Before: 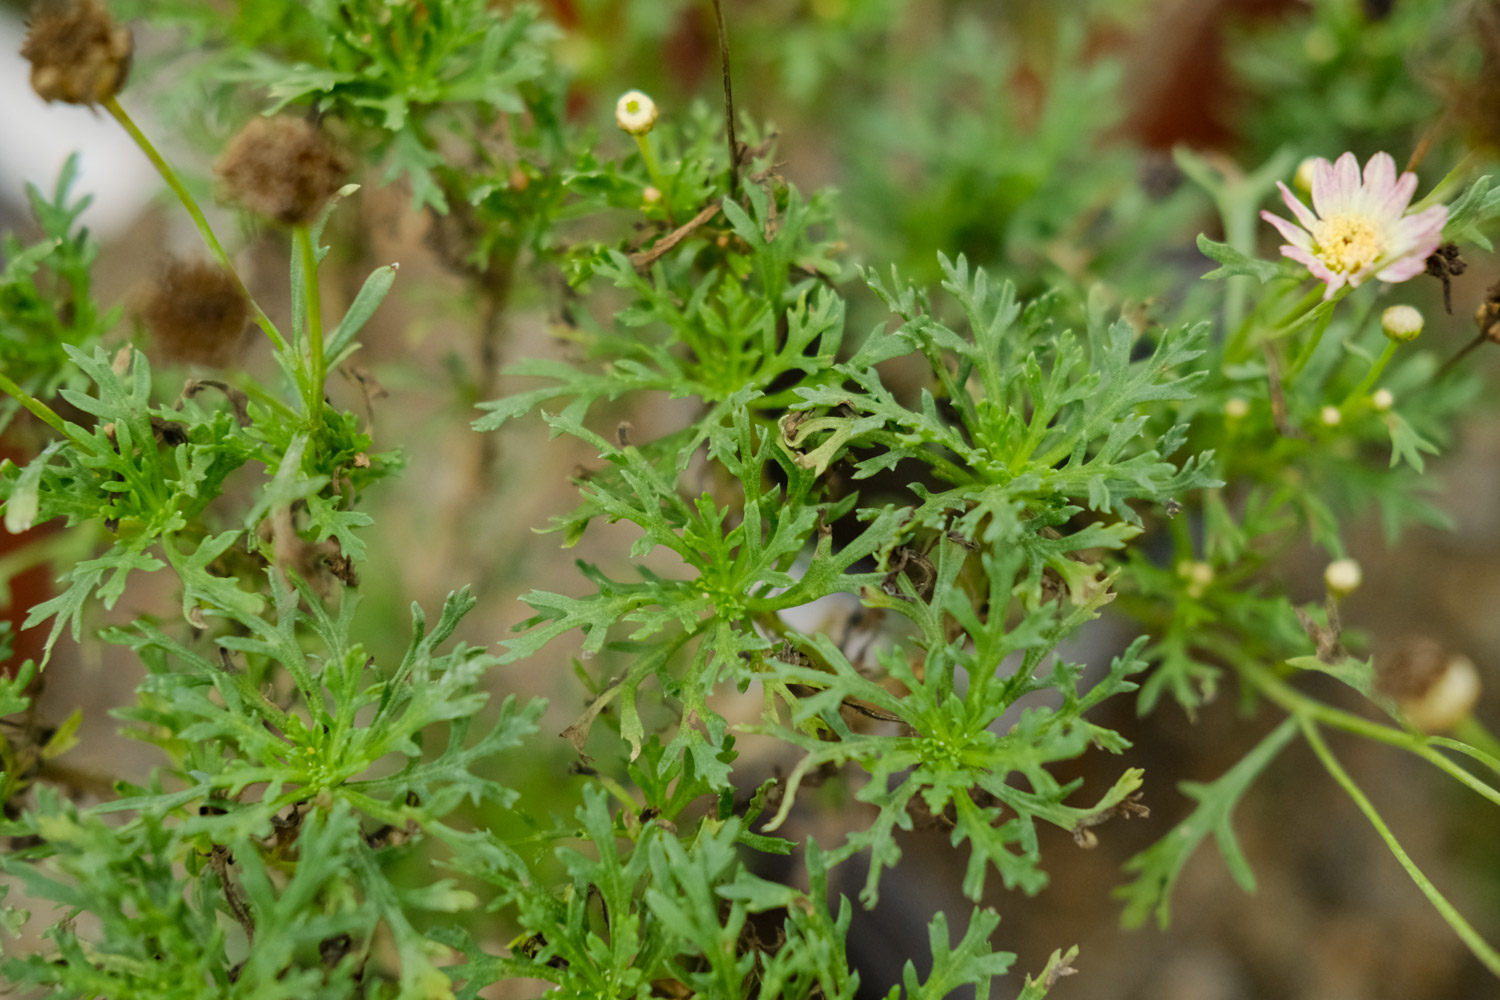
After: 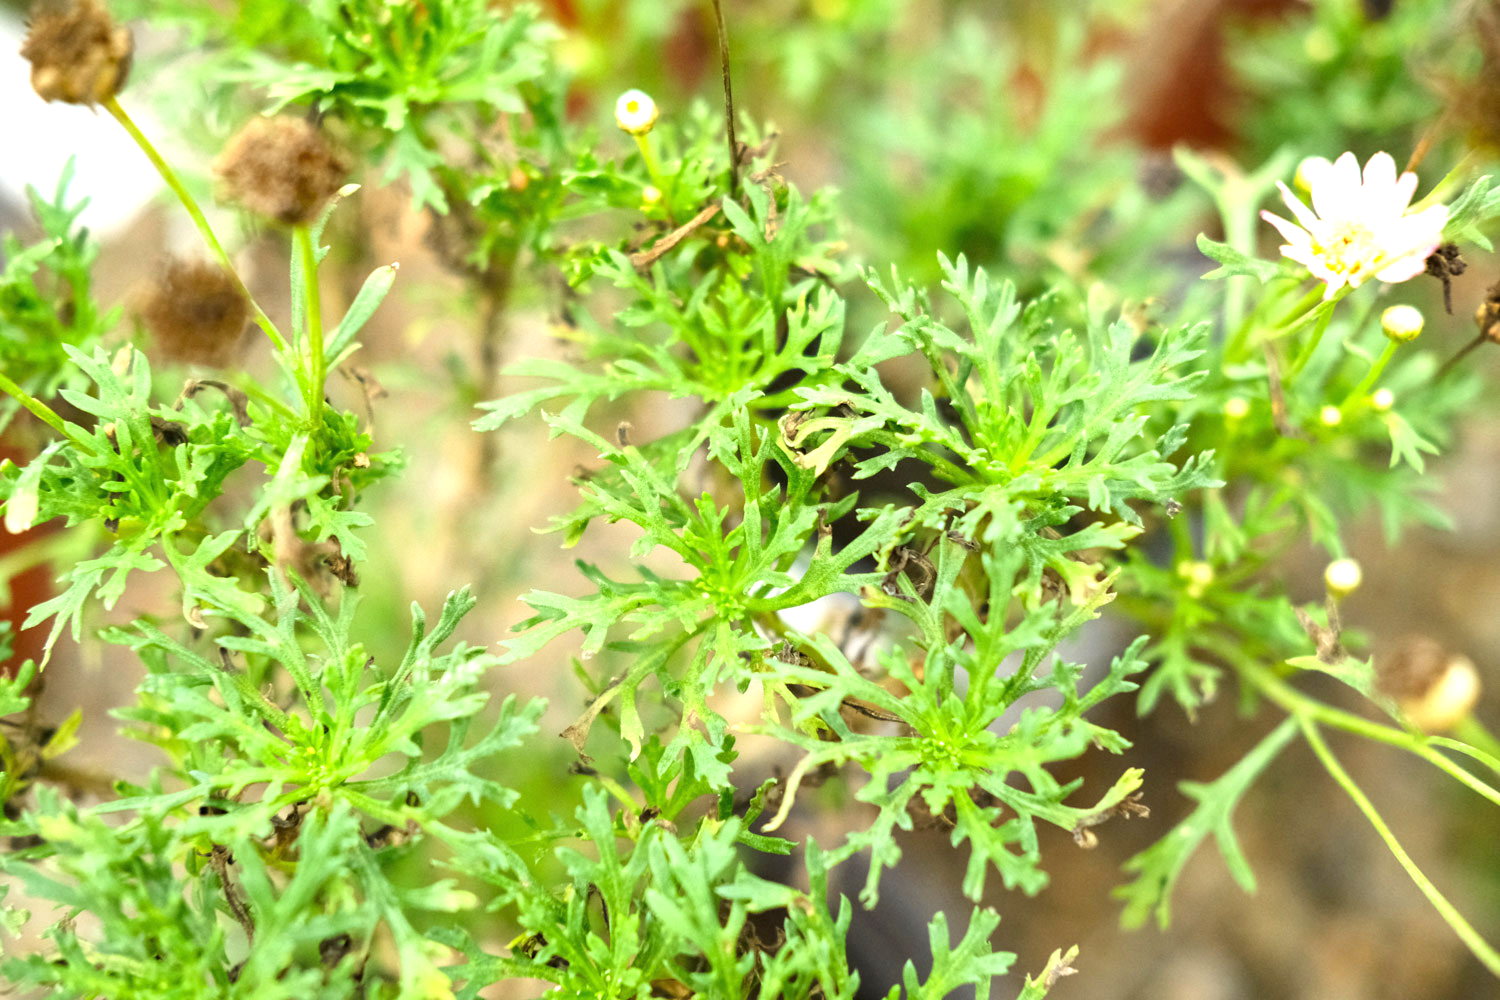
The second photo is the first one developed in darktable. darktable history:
exposure: black level correction 0, exposure 1.471 EV, compensate highlight preservation false
